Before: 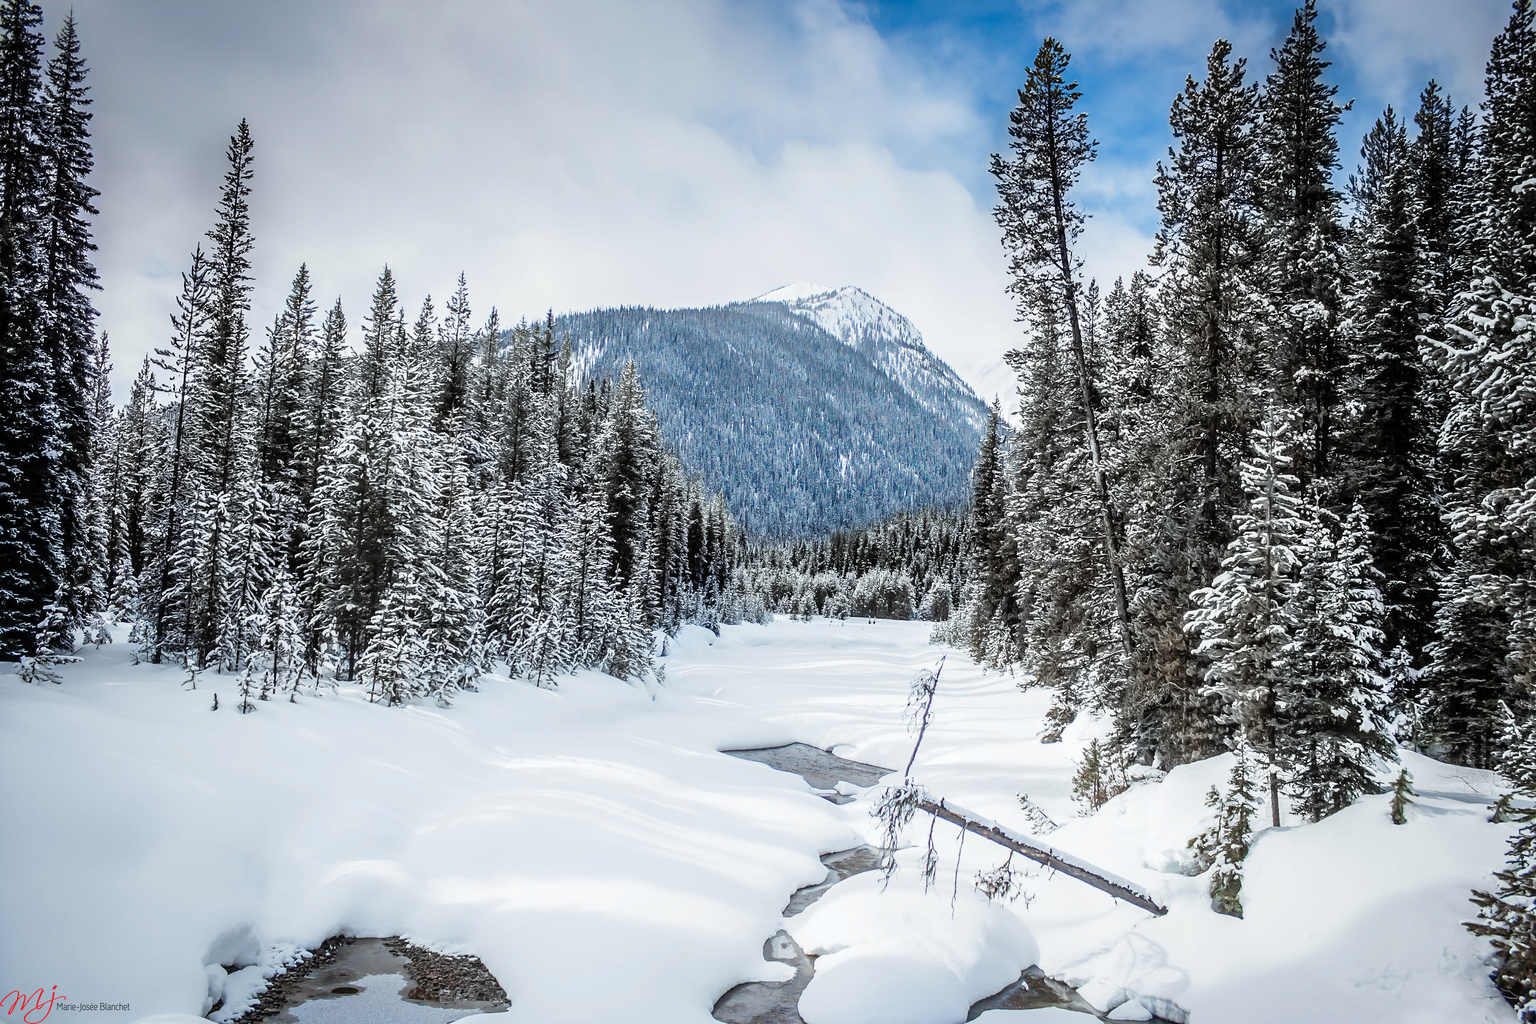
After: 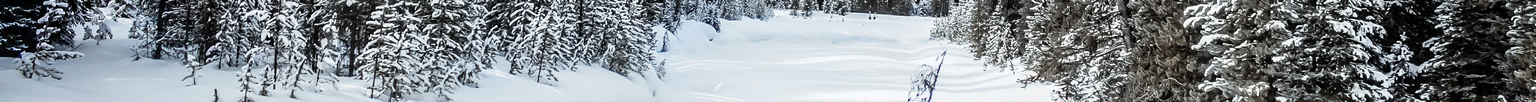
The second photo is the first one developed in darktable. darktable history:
crop and rotate: top 59.084%, bottom 30.916%
